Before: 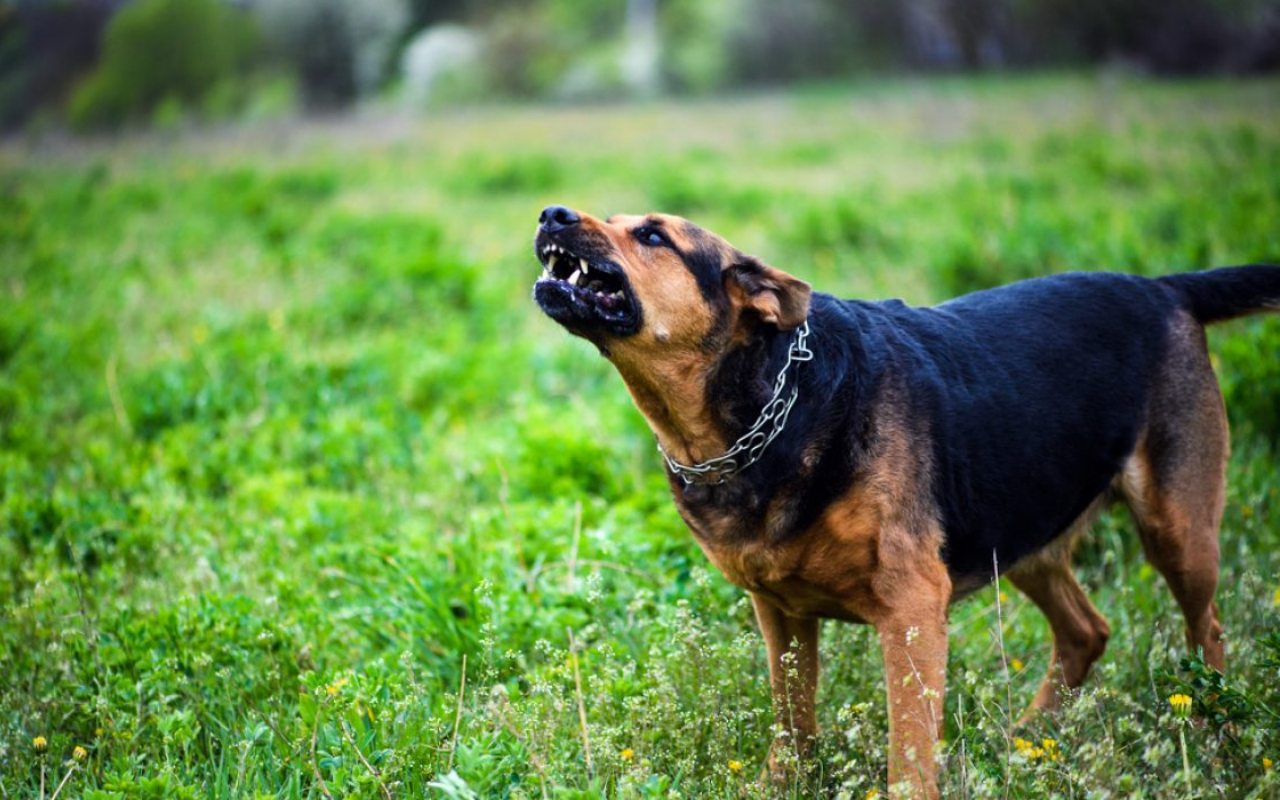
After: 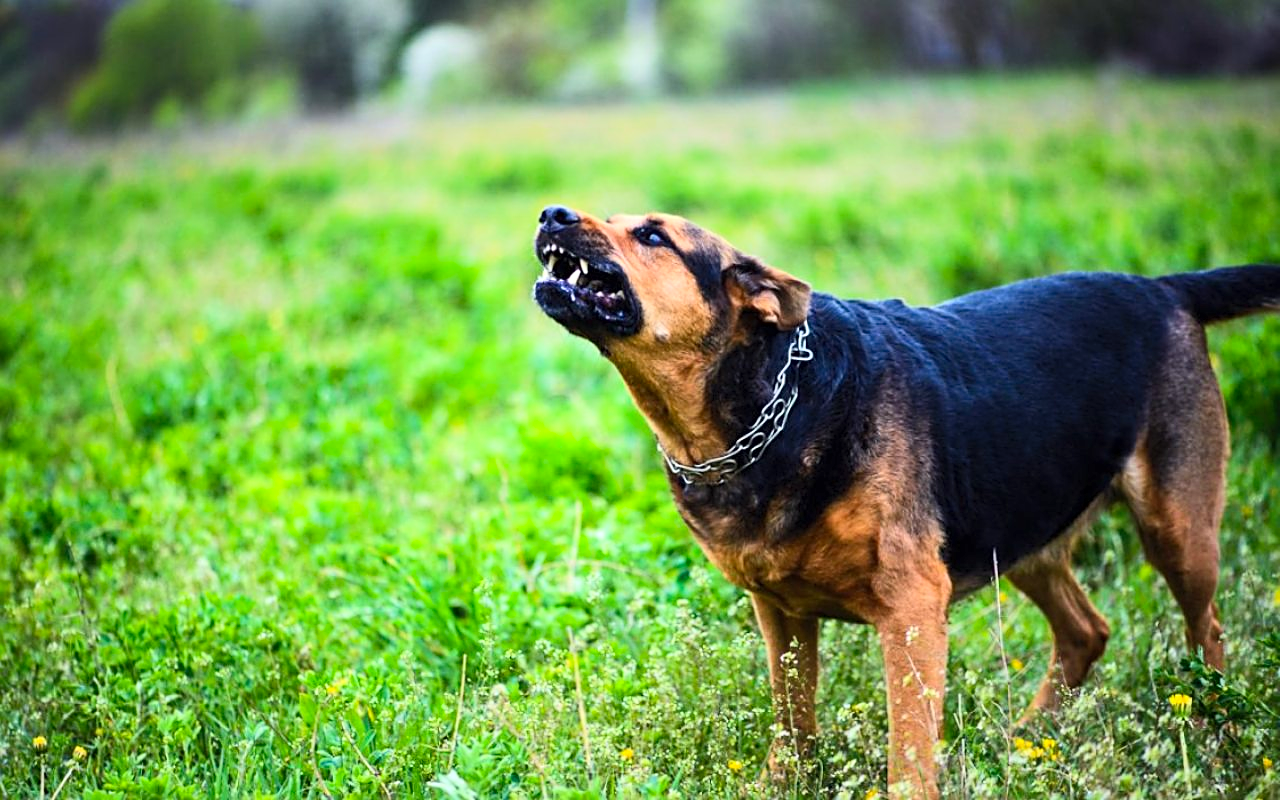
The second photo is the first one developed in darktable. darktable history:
sharpen: on, module defaults
contrast brightness saturation: contrast 0.204, brightness 0.165, saturation 0.223
